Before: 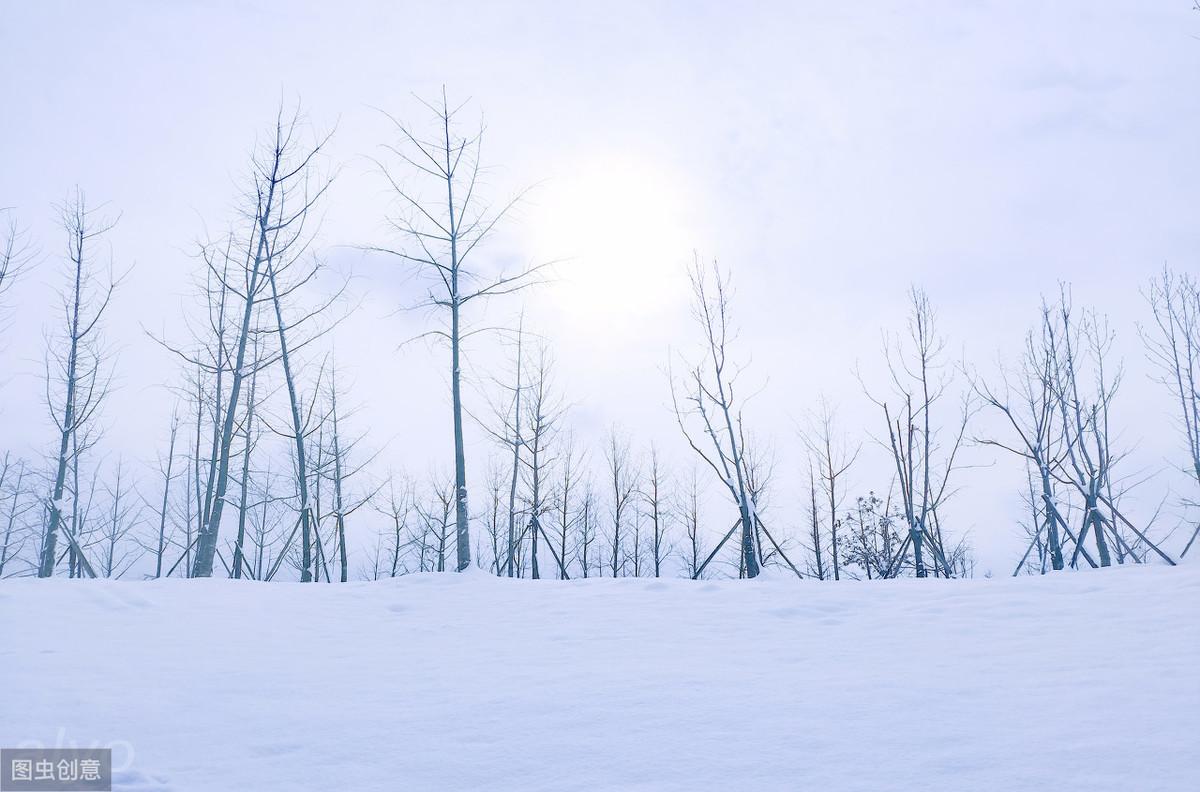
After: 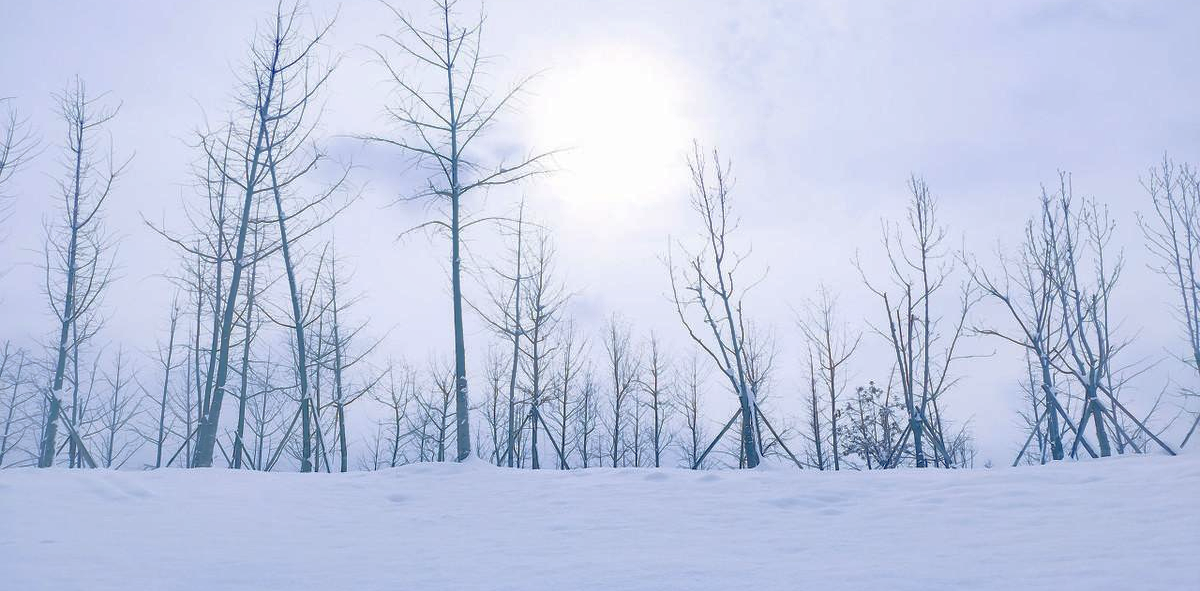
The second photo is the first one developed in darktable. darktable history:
crop: top 13.891%, bottom 11.437%
shadows and highlights: on, module defaults
